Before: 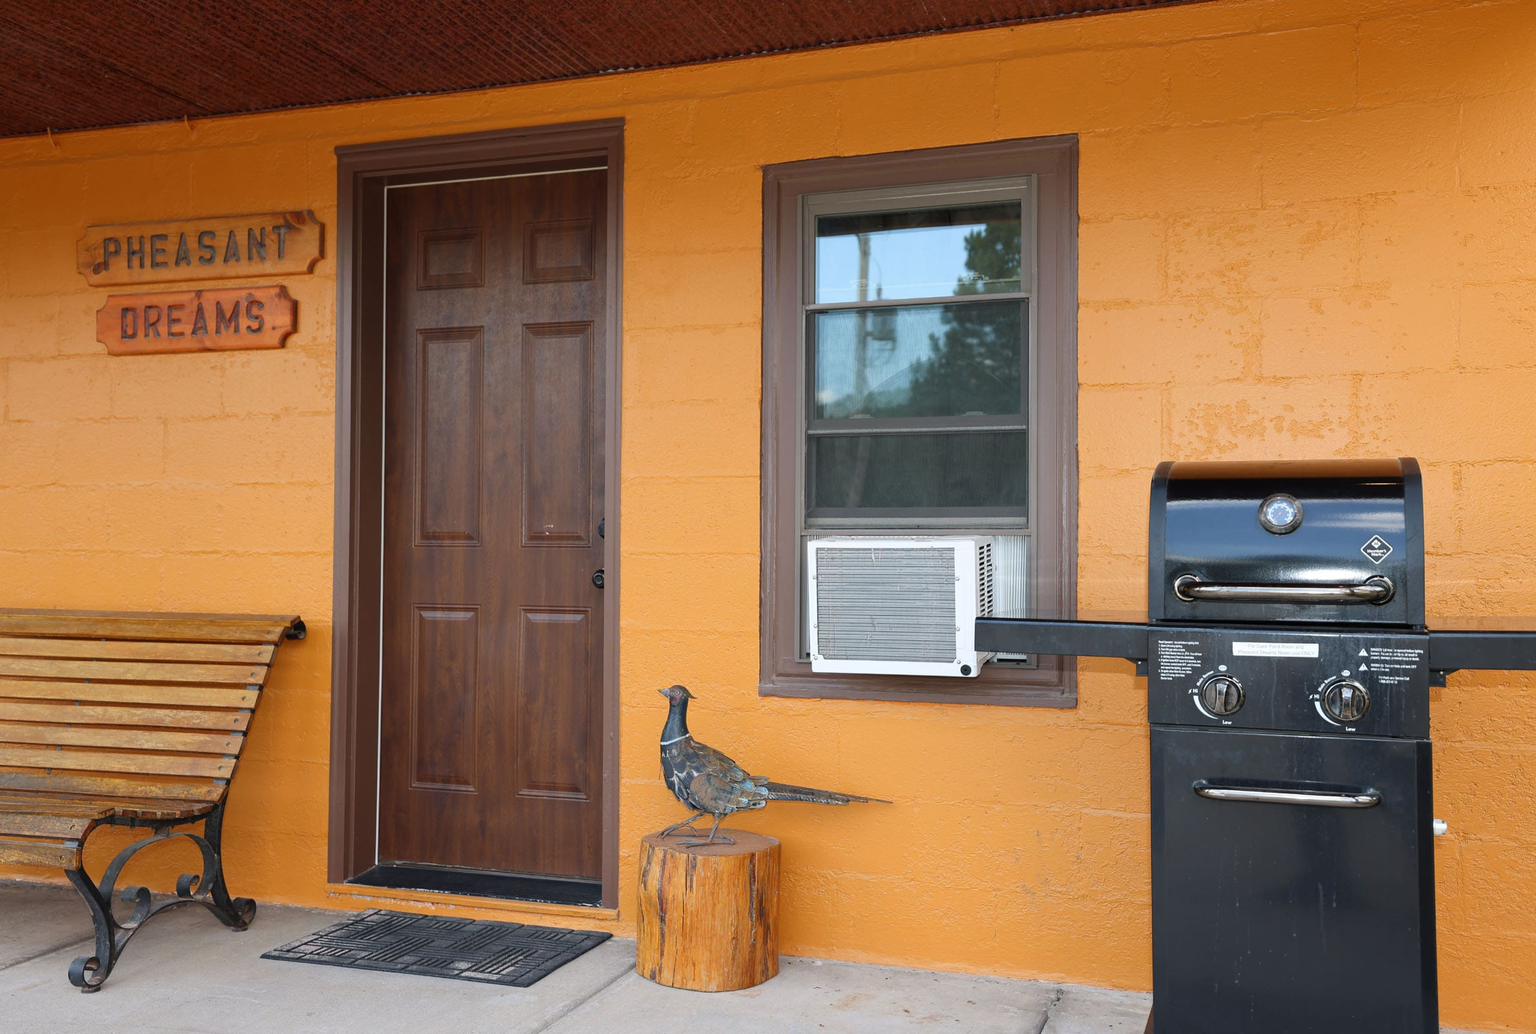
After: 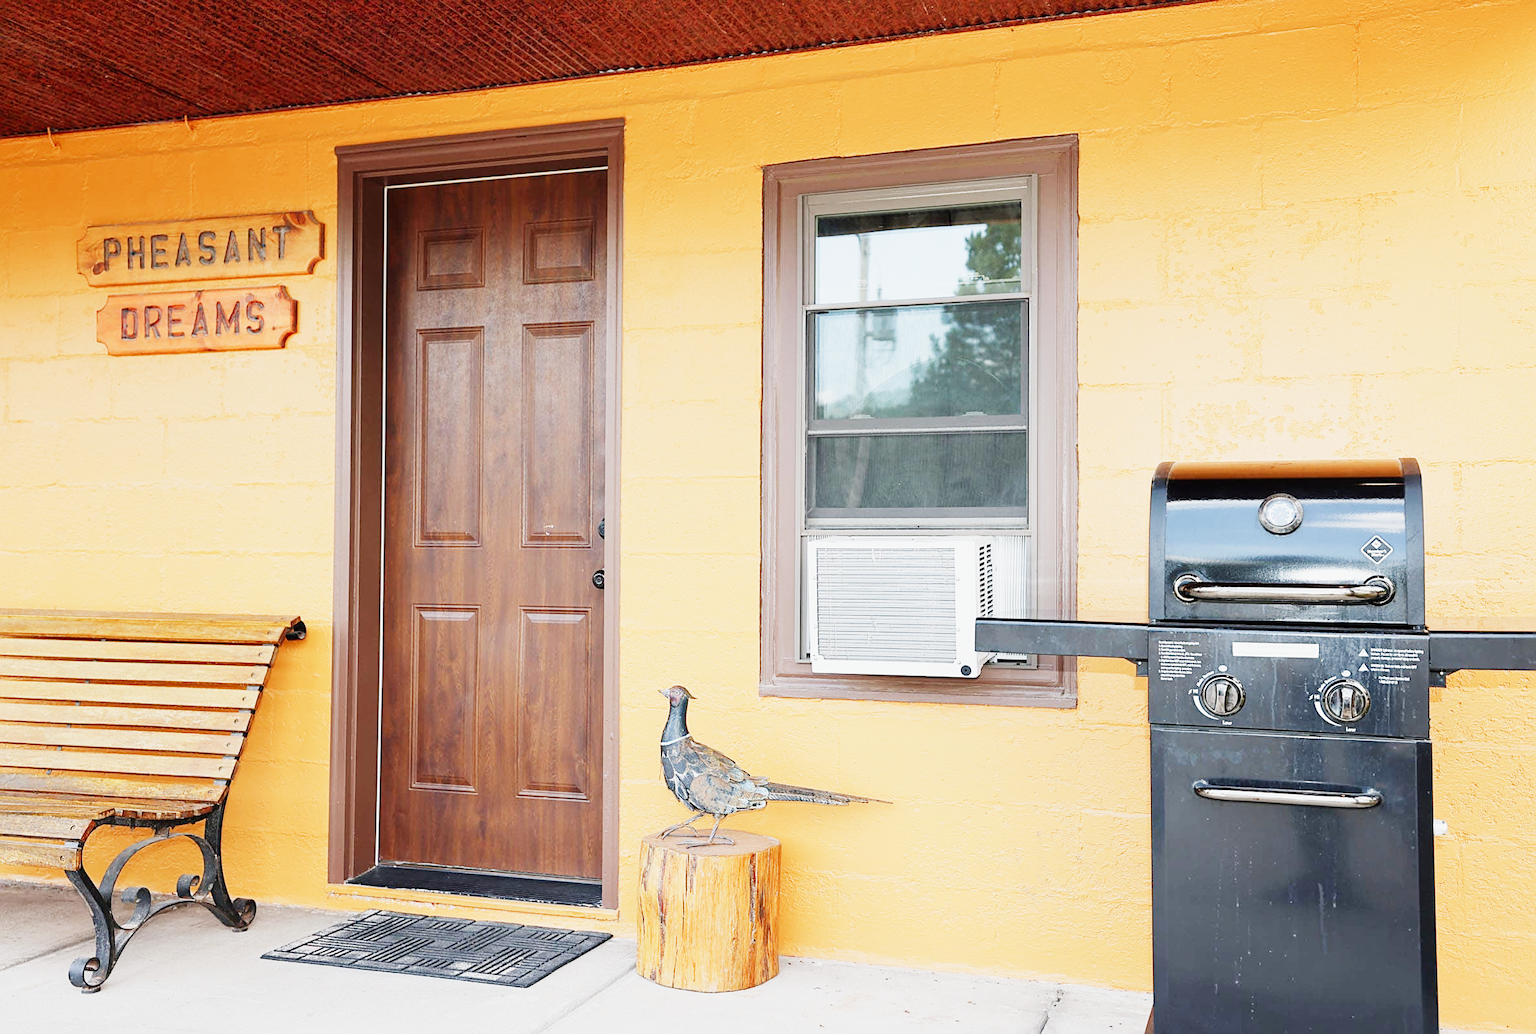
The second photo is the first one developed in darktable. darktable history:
sigmoid: contrast 1.6, skew -0.2, preserve hue 0%, red attenuation 0.1, red rotation 0.035, green attenuation 0.1, green rotation -0.017, blue attenuation 0.15, blue rotation -0.052, base primaries Rec2020
sharpen: on, module defaults
exposure: black level correction 0, exposure 1.75 EV, compensate exposure bias true, compensate highlight preservation false
